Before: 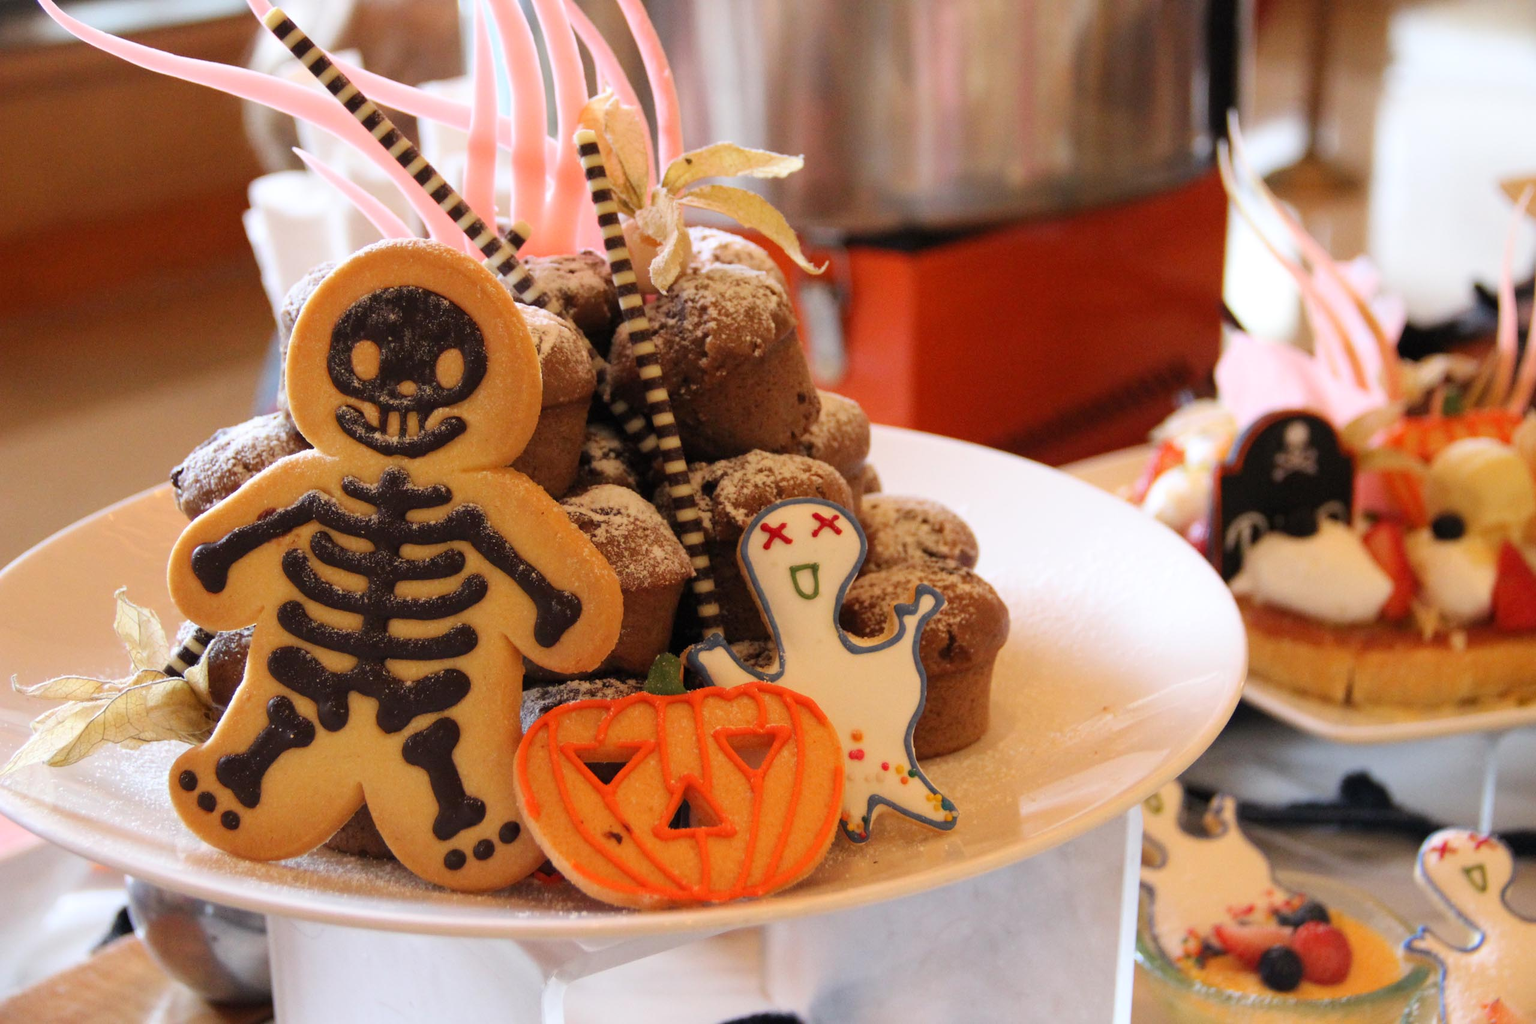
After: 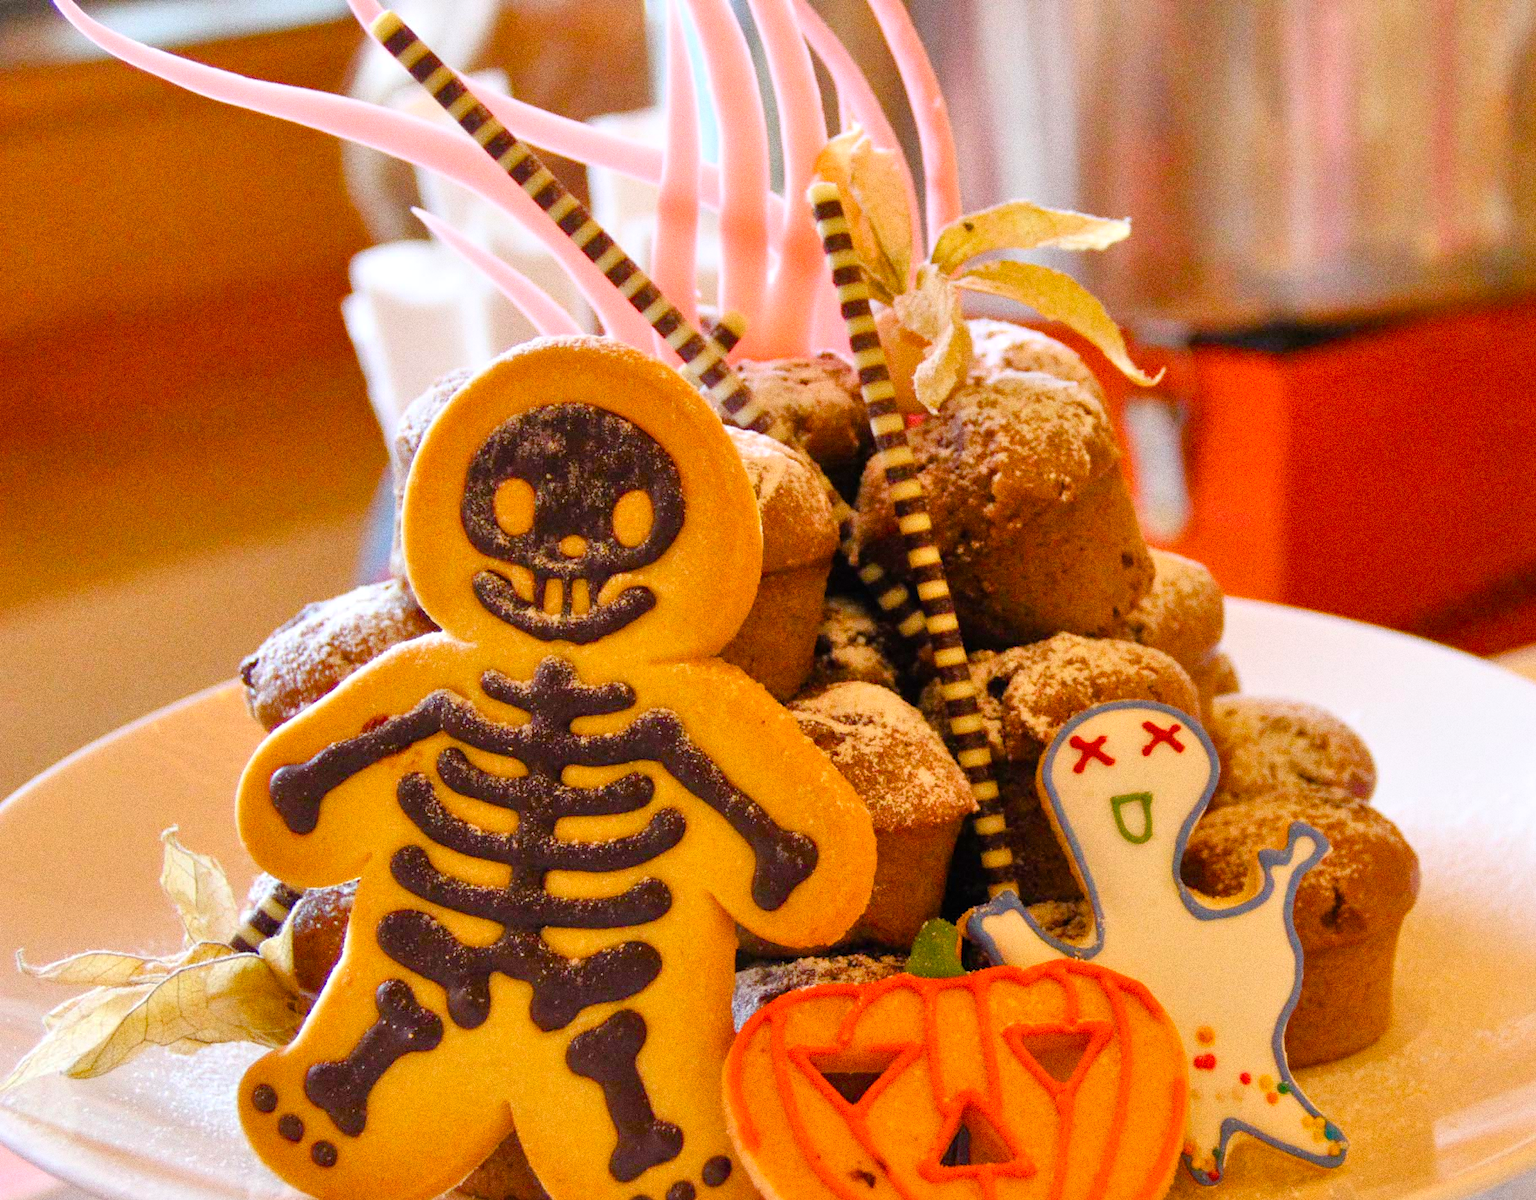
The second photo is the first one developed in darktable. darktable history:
tone equalizer: -7 EV 0.15 EV, -6 EV 0.6 EV, -5 EV 1.15 EV, -4 EV 1.33 EV, -3 EV 1.15 EV, -2 EV 0.6 EV, -1 EV 0.15 EV, mask exposure compensation -0.5 EV
grain: coarseness 0.09 ISO, strength 40%
crop: right 28.885%, bottom 16.626%
color balance rgb: linear chroma grading › global chroma 18.9%, perceptual saturation grading › global saturation 20%, perceptual saturation grading › highlights -25%, perceptual saturation grading › shadows 50%, global vibrance 18.93%
